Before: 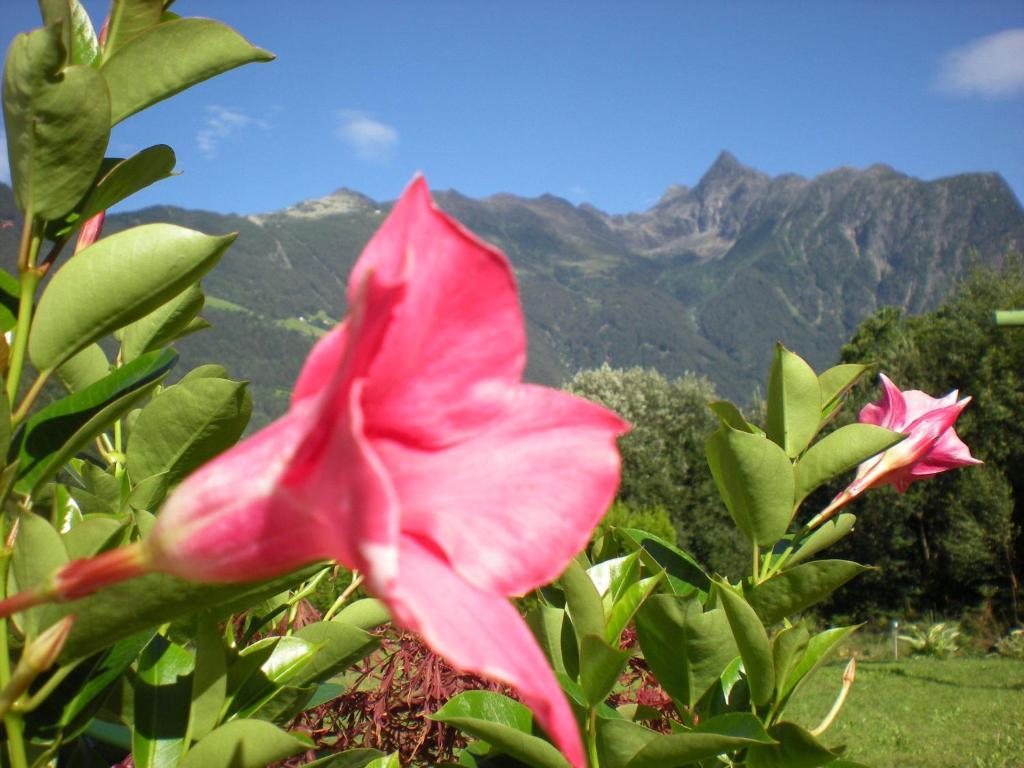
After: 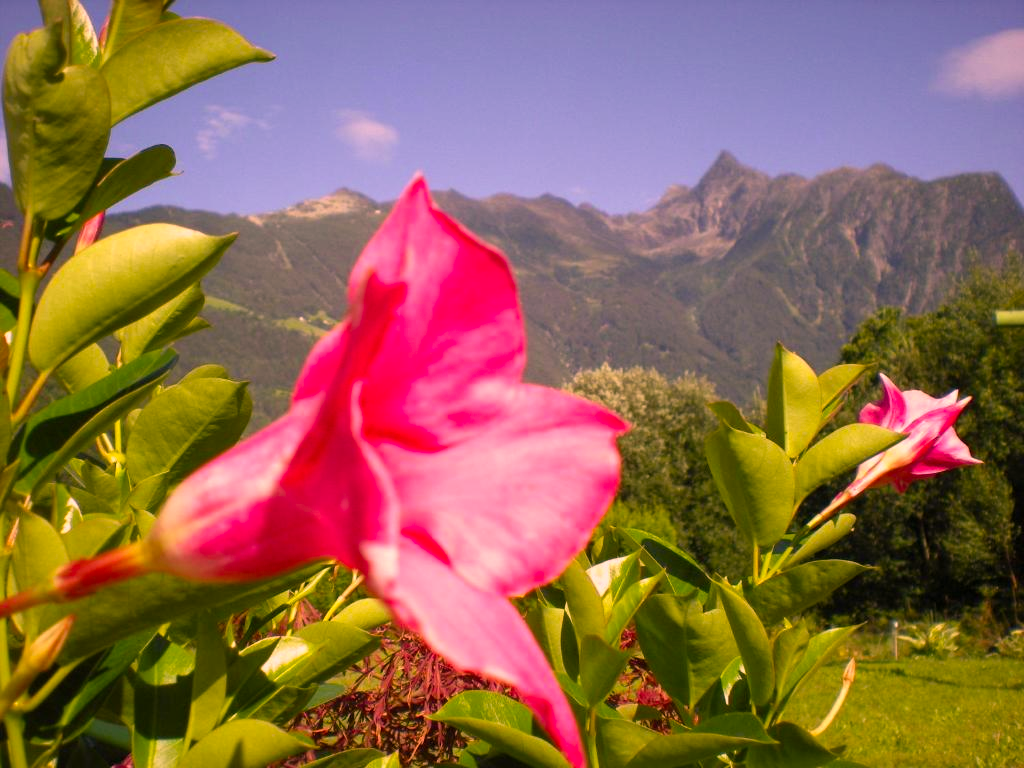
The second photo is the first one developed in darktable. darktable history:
color correction: highlights a* 21.98, highlights b* 21.59
color balance rgb: shadows lift › chroma 0.697%, shadows lift › hue 115.57°, highlights gain › chroma 1.544%, highlights gain › hue 312.91°, linear chroma grading › global chroma -15.014%, perceptual saturation grading › global saturation 30.867%, global vibrance 20%
tone equalizer: on, module defaults
